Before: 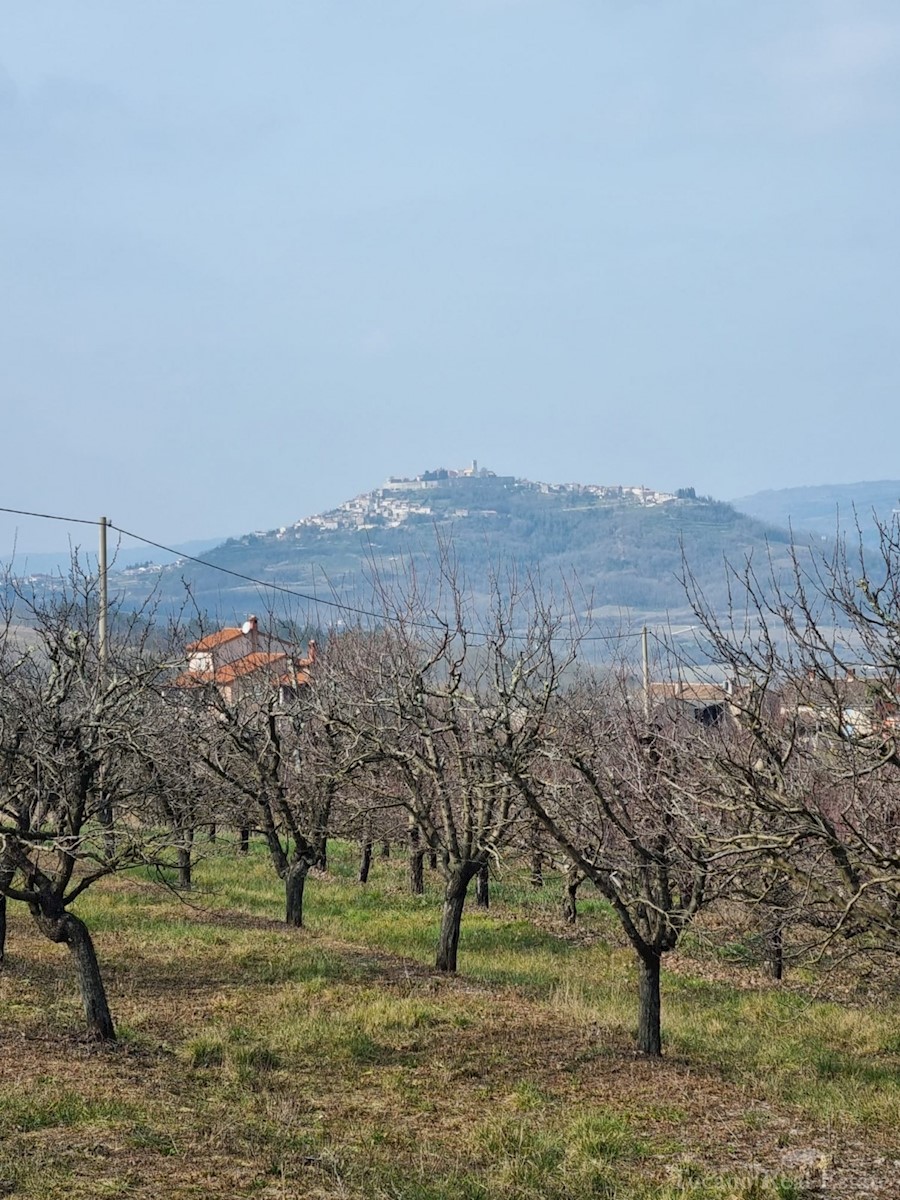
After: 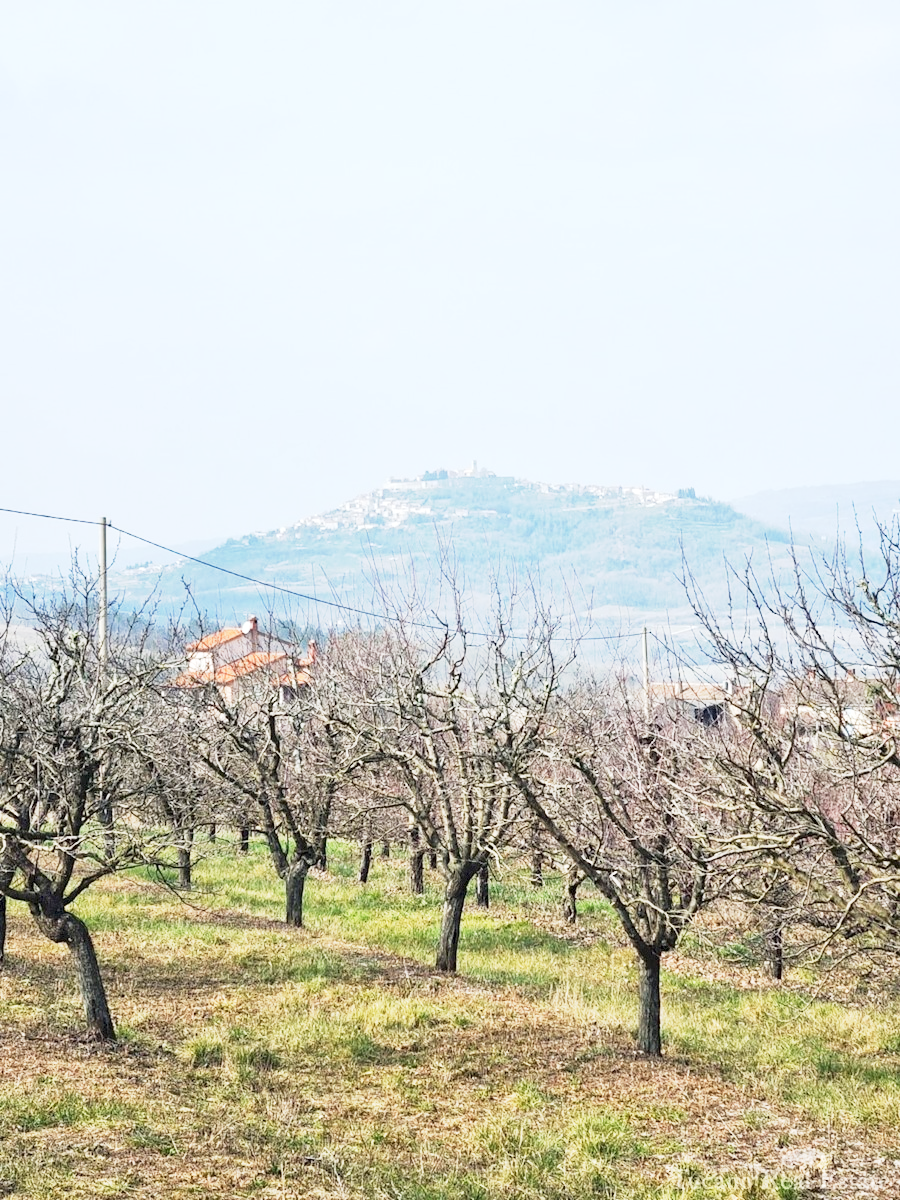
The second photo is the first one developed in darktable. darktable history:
white balance: emerald 1
base curve: curves: ch0 [(0, 0) (0.088, 0.125) (0.176, 0.251) (0.354, 0.501) (0.613, 0.749) (1, 0.877)], preserve colors none
exposure: black level correction 0, exposure 1.1 EV, compensate highlight preservation false
